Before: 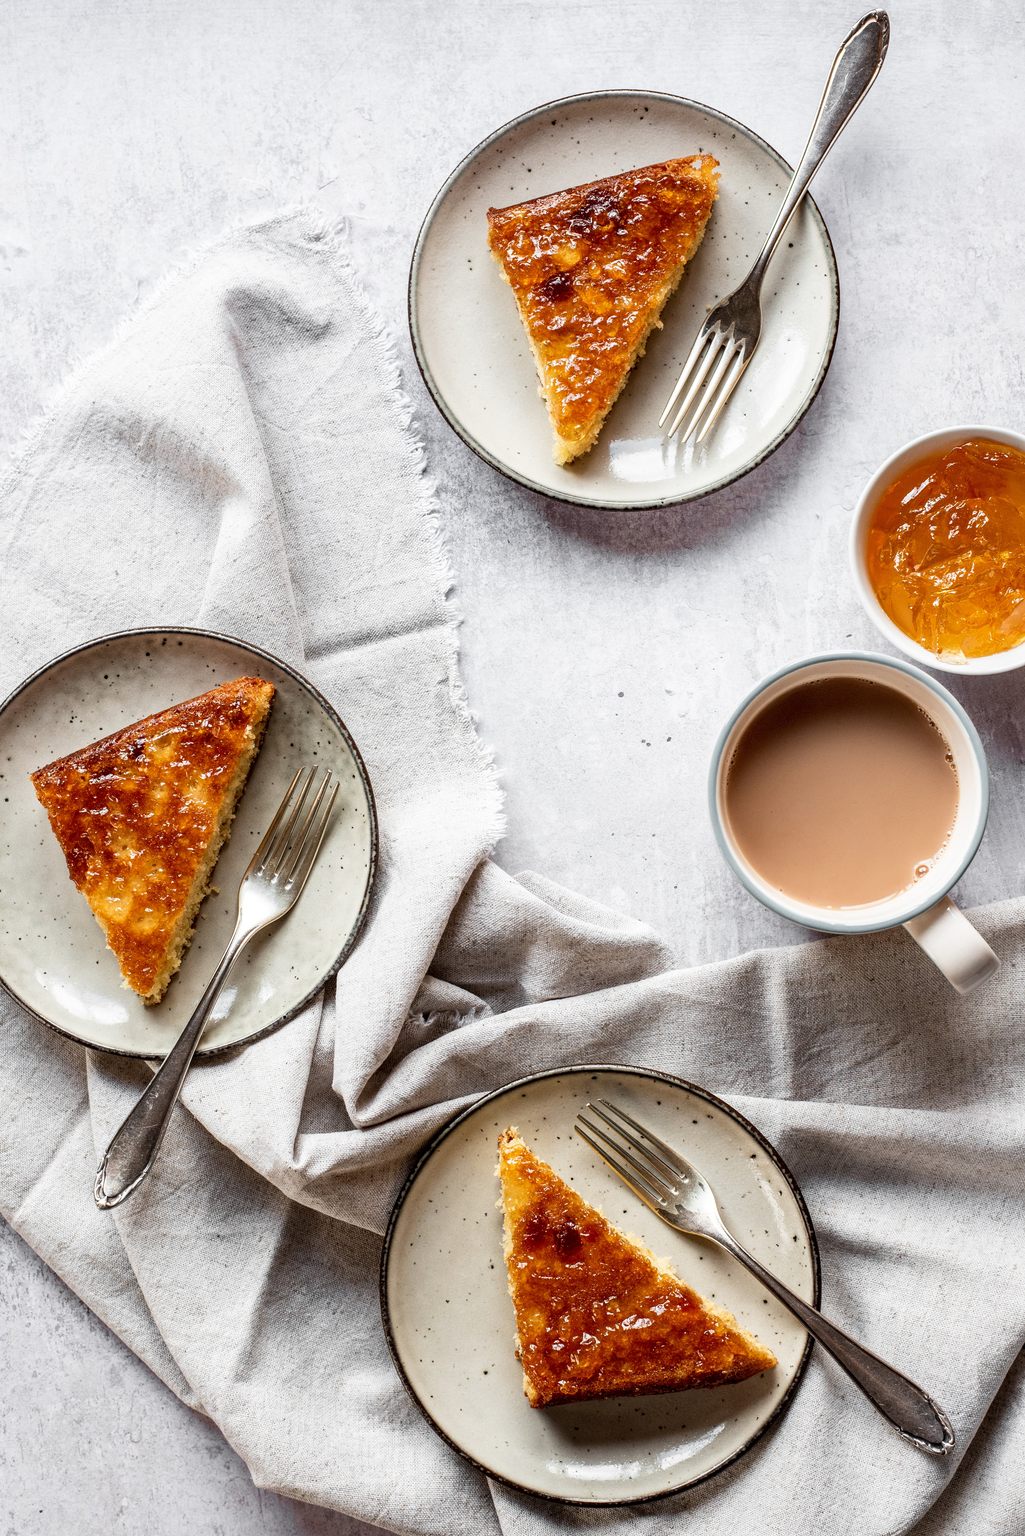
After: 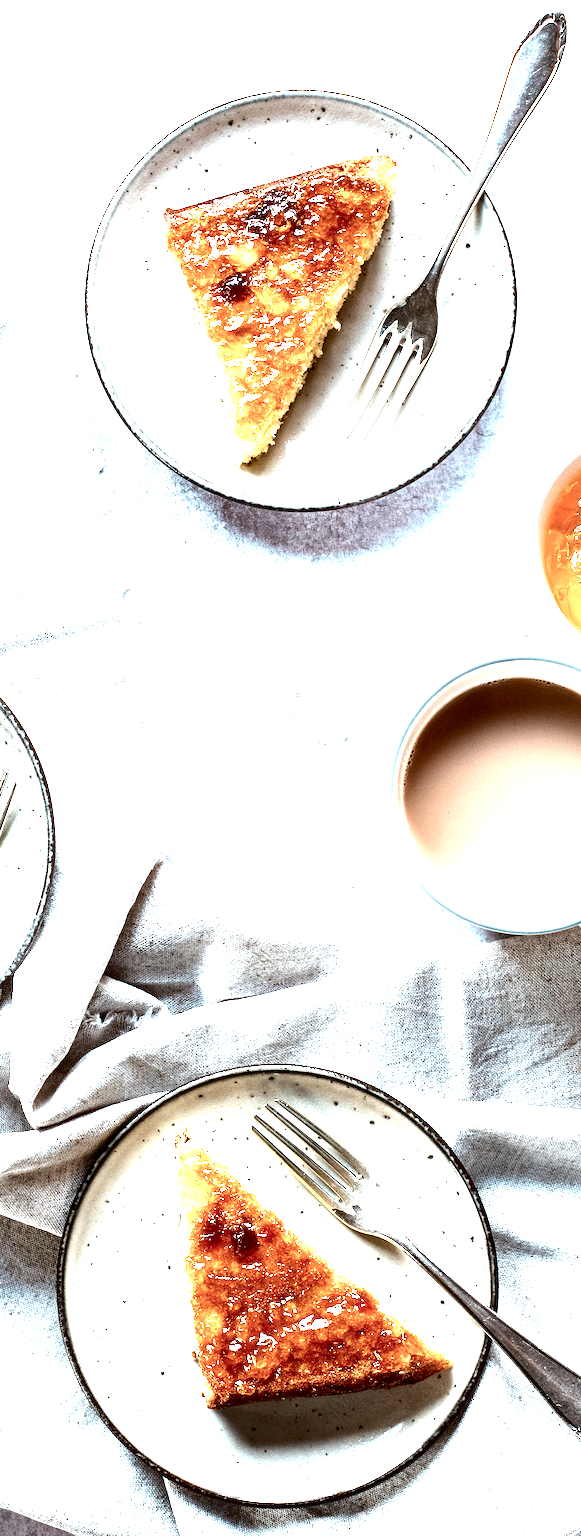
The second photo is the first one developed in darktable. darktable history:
color correction: highlights a* -13.1, highlights b* -17.65, saturation 0.713
exposure: black level correction 0, exposure 1.997 EV, compensate highlight preservation false
contrast brightness saturation: contrast 0.127, brightness -0.23, saturation 0.141
crop: left 31.571%, top 0.007%, right 11.684%
